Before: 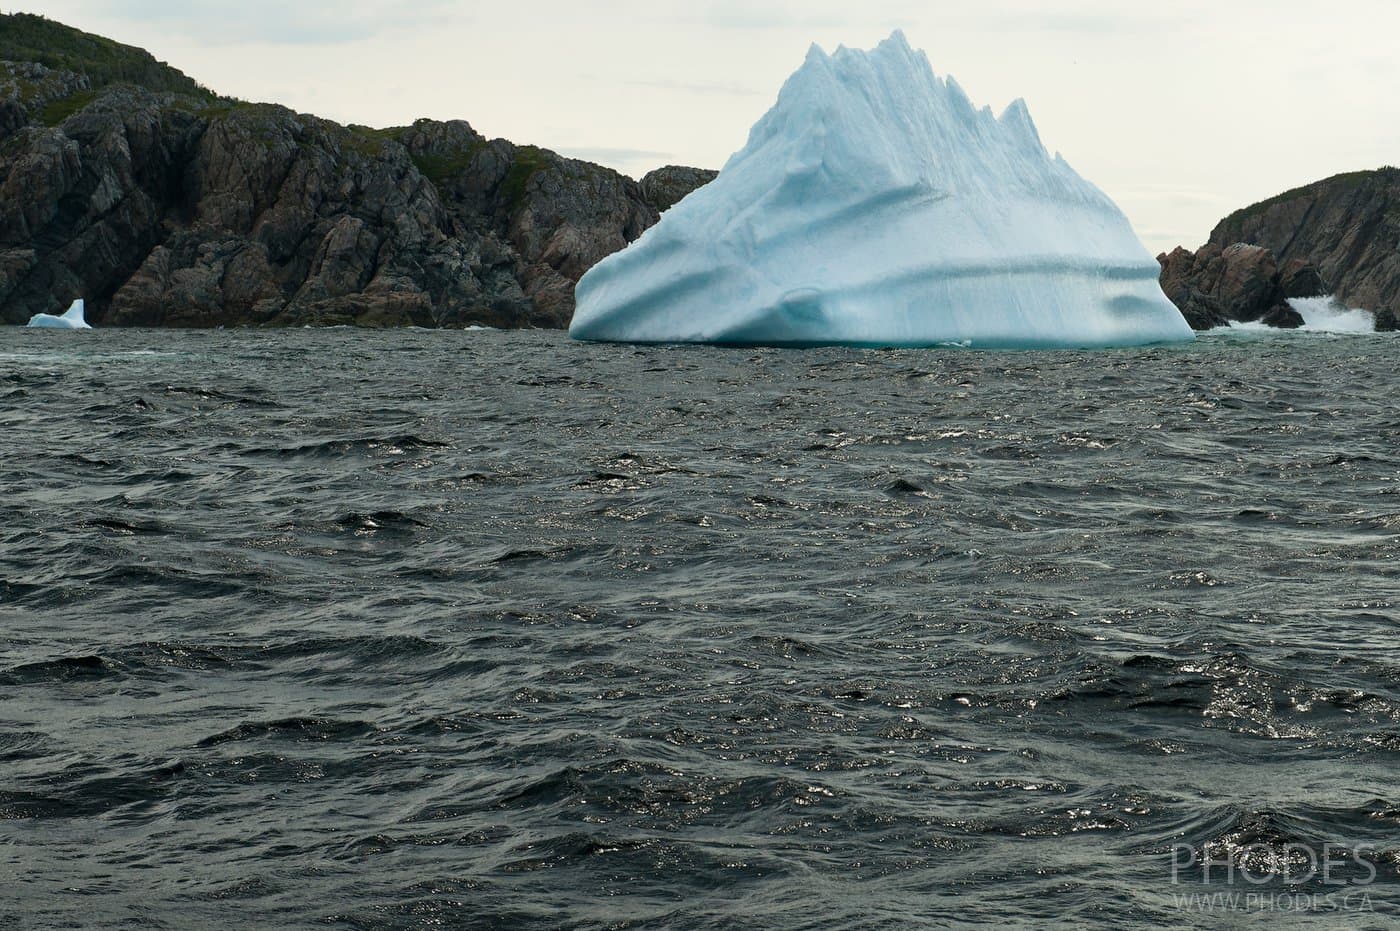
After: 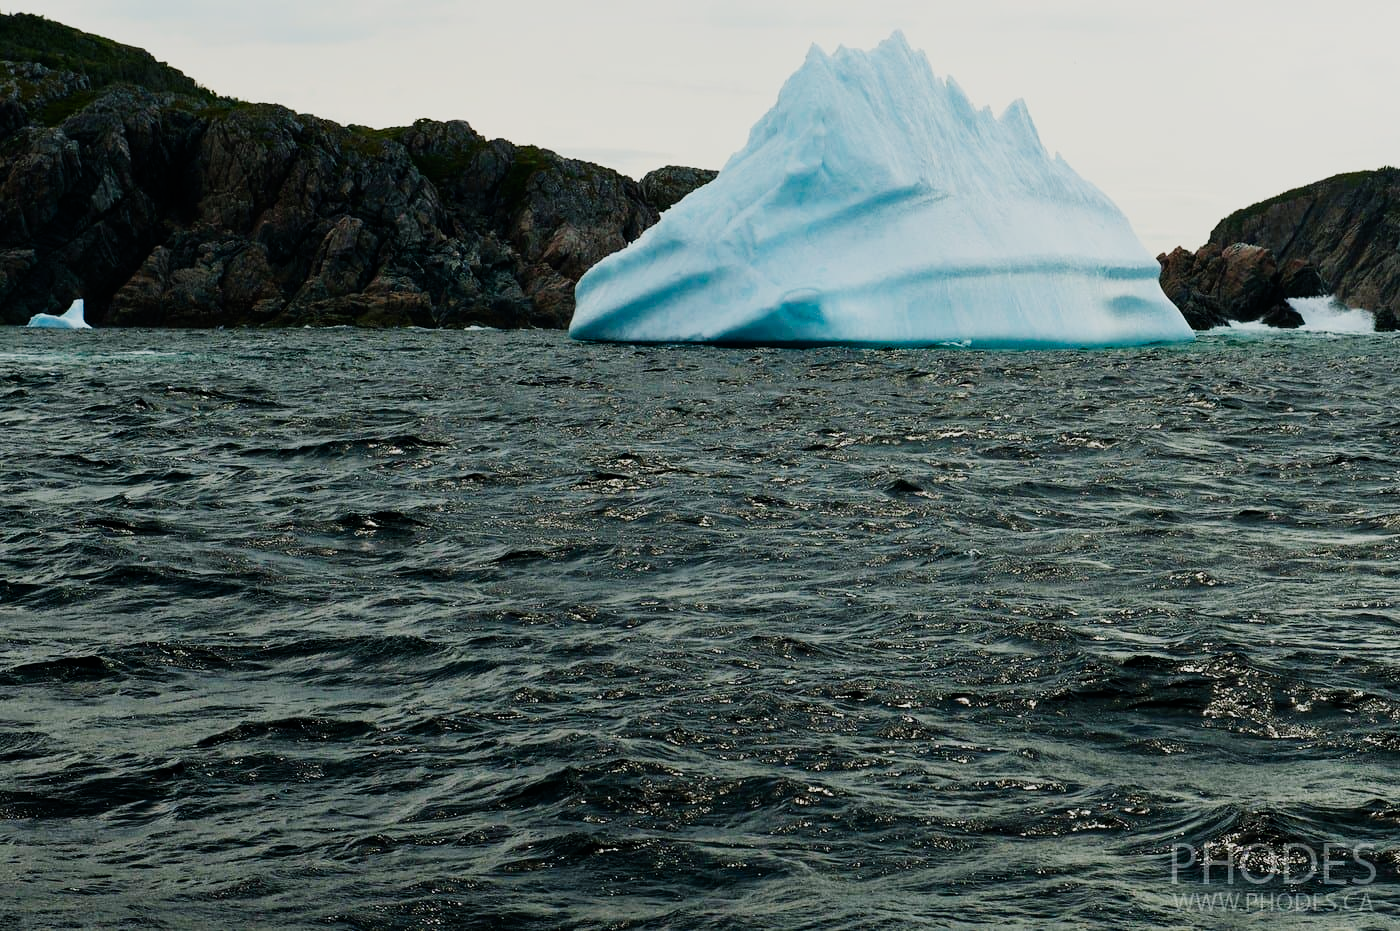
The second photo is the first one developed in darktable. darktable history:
color balance rgb: perceptual saturation grading › global saturation 25%, global vibrance 20%
sigmoid: contrast 1.7, skew -0.2, preserve hue 0%, red attenuation 0.1, red rotation 0.035, green attenuation 0.1, green rotation -0.017, blue attenuation 0.15, blue rotation -0.052, base primaries Rec2020
